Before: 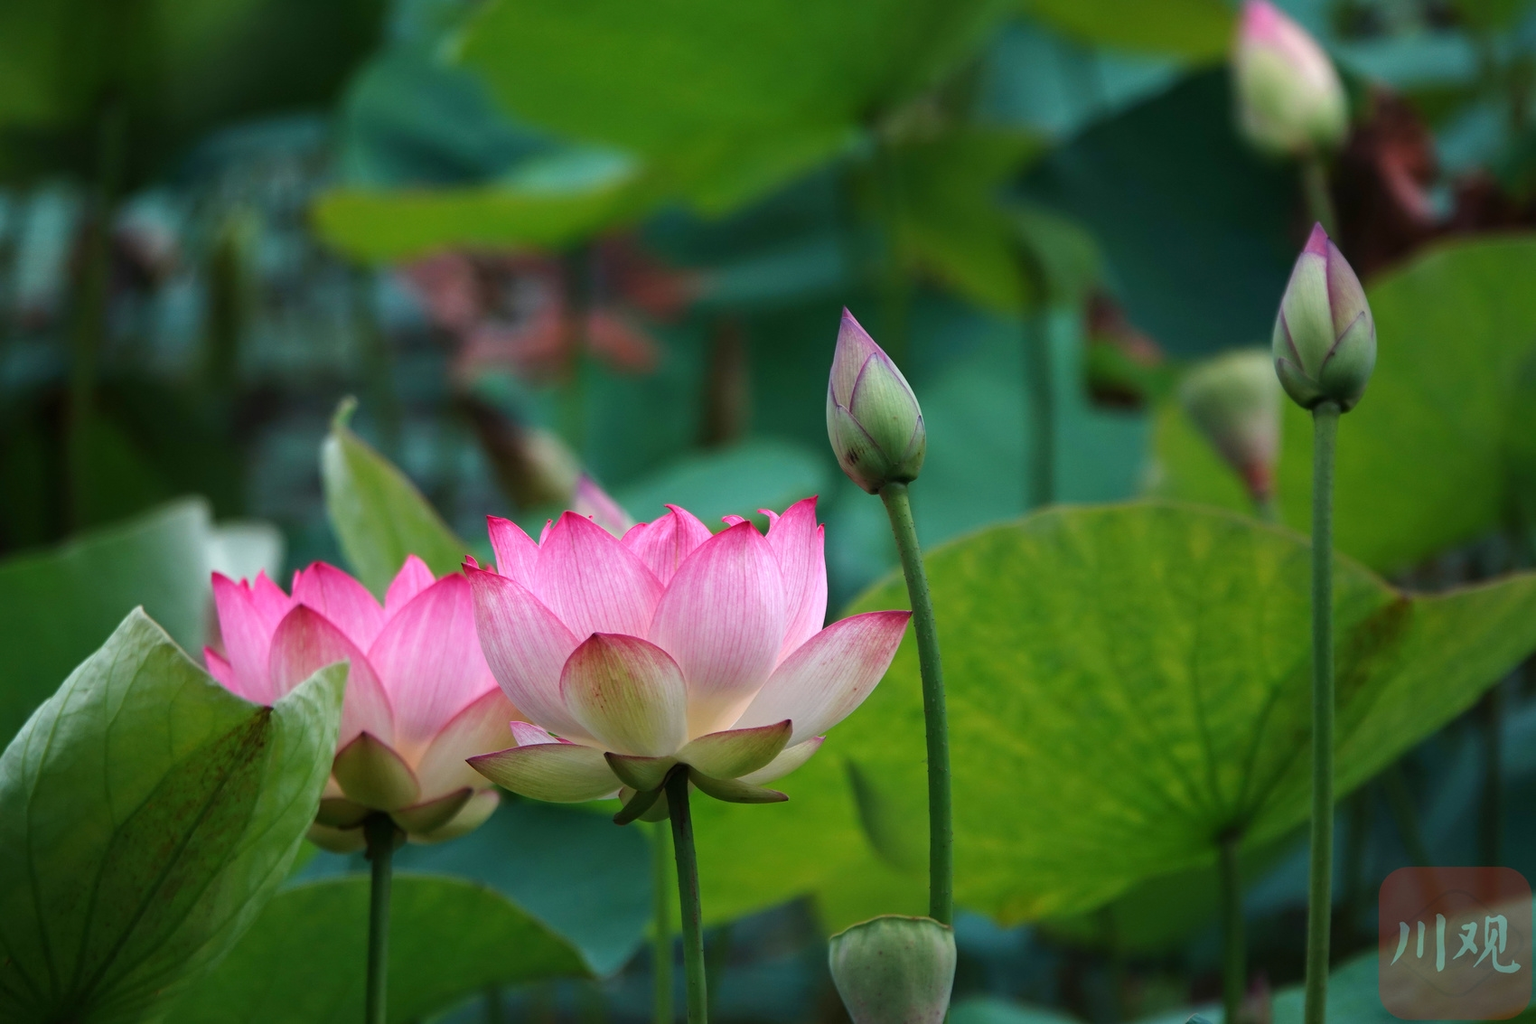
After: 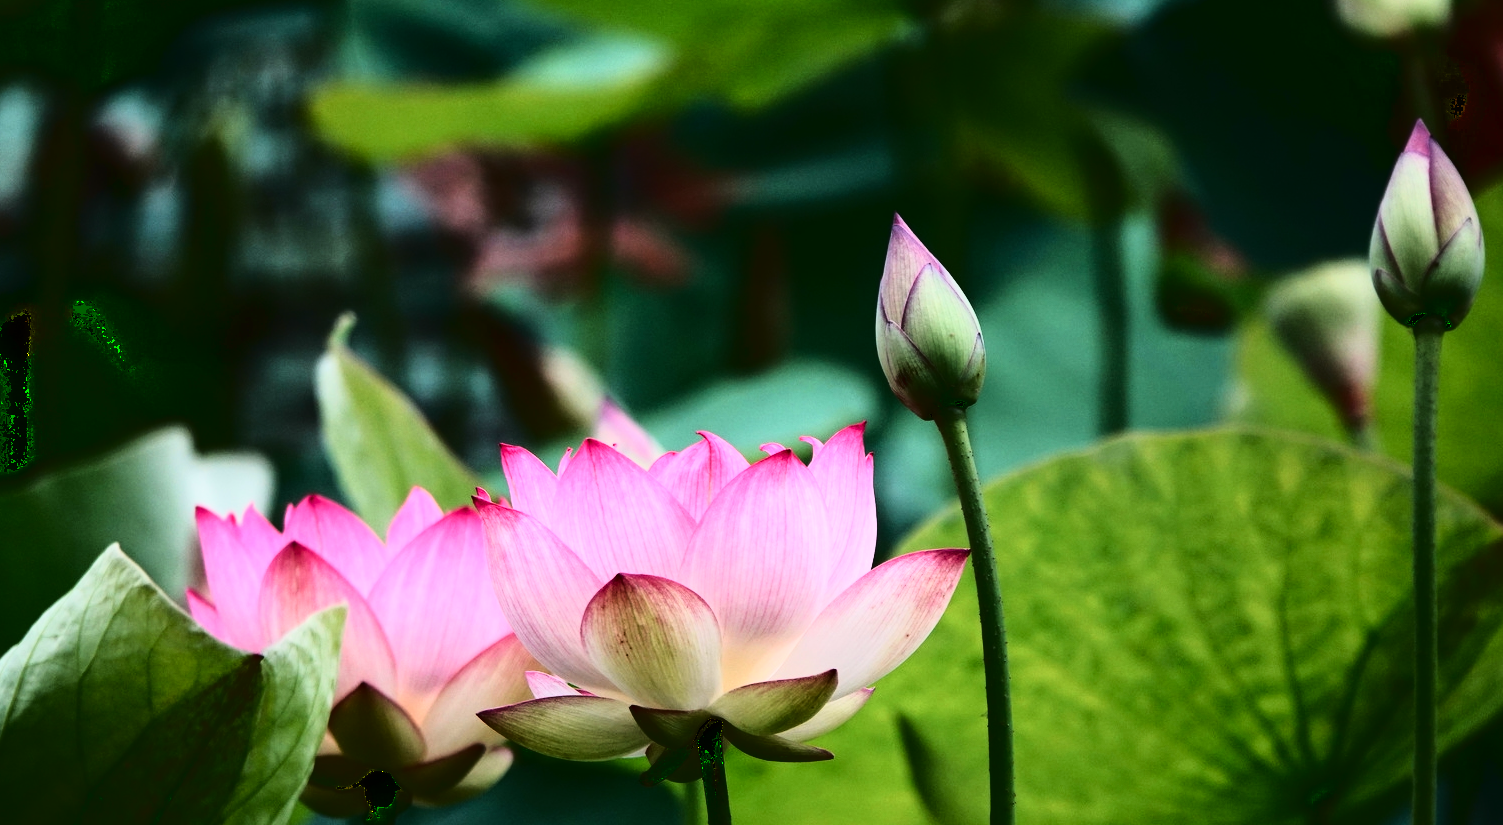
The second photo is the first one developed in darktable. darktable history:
color correction: highlights a* 3.08, highlights b* -1.36, shadows a* -0.071, shadows b* 2.46, saturation 0.981
contrast brightness saturation: contrast 0.29
exposure: black level correction 0.002, exposure 0.148 EV, compensate highlight preservation false
crop and rotate: left 2.31%, top 11.29%, right 9.22%, bottom 15.827%
tone curve: curves: ch0 [(0, 0.014) (0.17, 0.099) (0.392, 0.438) (0.725, 0.828) (0.872, 0.918) (1, 0.981)]; ch1 [(0, 0) (0.402, 0.36) (0.489, 0.491) (0.5, 0.503) (0.515, 0.52) (0.545, 0.574) (0.615, 0.662) (0.701, 0.725) (1, 1)]; ch2 [(0, 0) (0.42, 0.458) (0.485, 0.499) (0.503, 0.503) (0.531, 0.542) (0.561, 0.594) (0.644, 0.694) (0.717, 0.753) (1, 0.991)]
